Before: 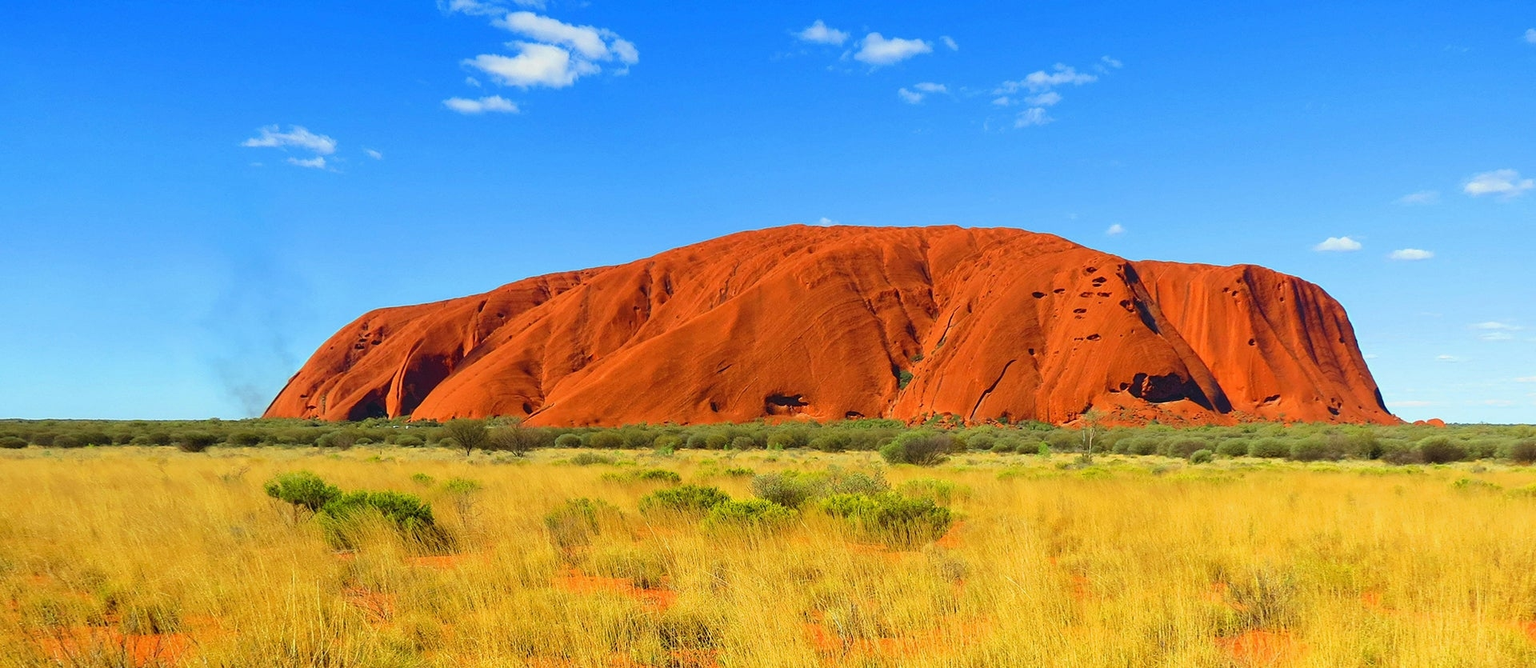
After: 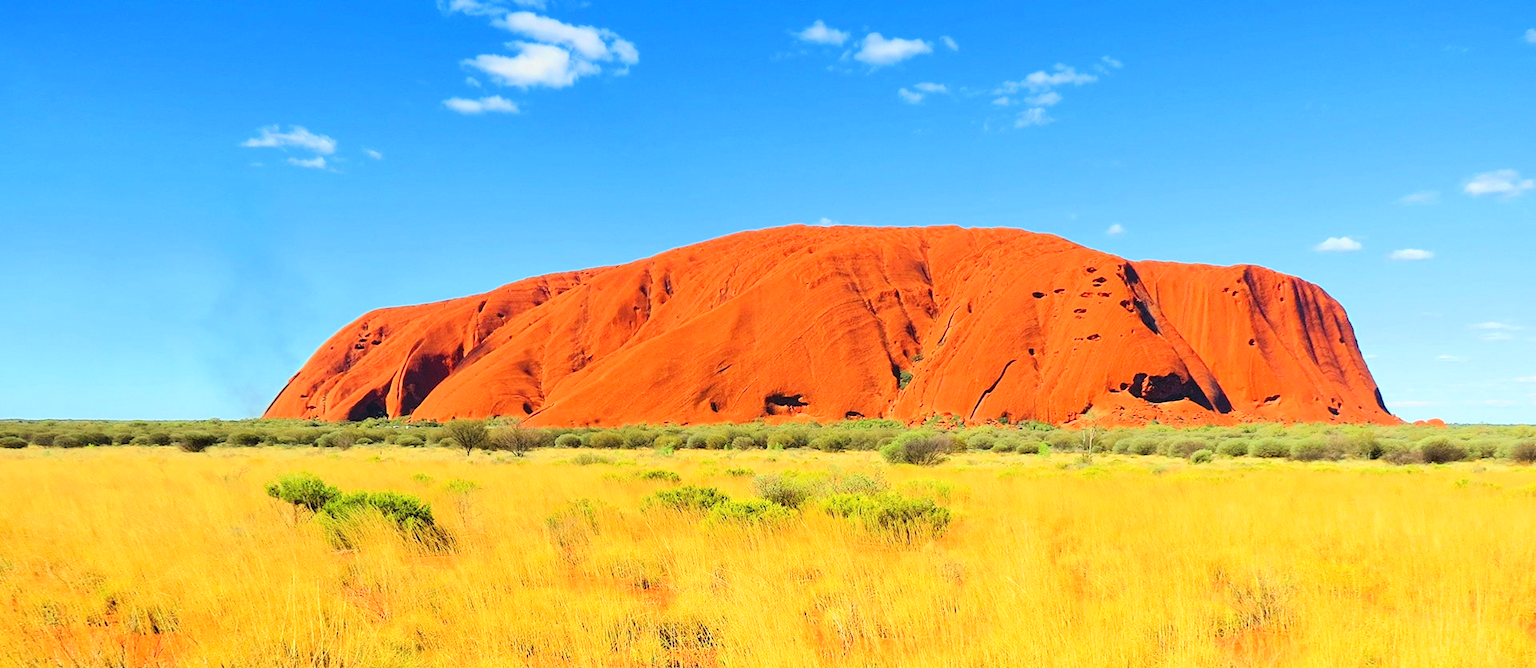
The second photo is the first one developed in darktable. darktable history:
tone equalizer: -7 EV 0.15 EV, -6 EV 0.619 EV, -5 EV 1.18 EV, -4 EV 1.3 EV, -3 EV 1.17 EV, -2 EV 0.6 EV, -1 EV 0.147 EV, edges refinement/feathering 500, mask exposure compensation -1.57 EV, preserve details no
local contrast: mode bilateral grid, contrast 14, coarseness 36, detail 104%, midtone range 0.2
exposure: black level correction 0, compensate highlight preservation false
